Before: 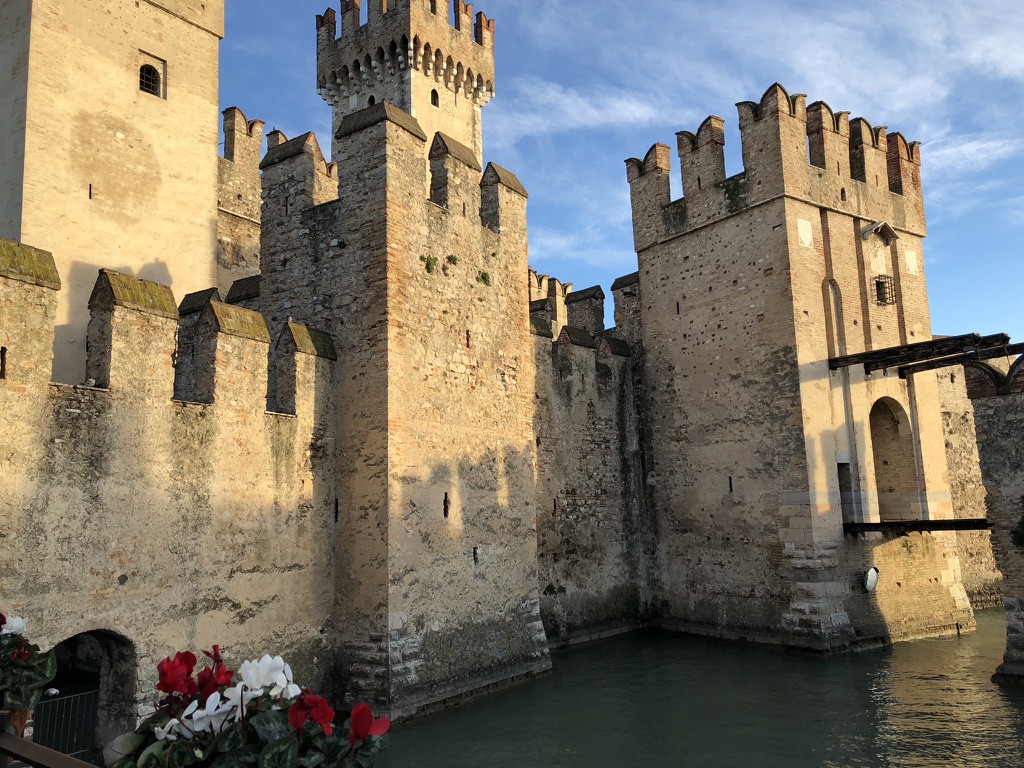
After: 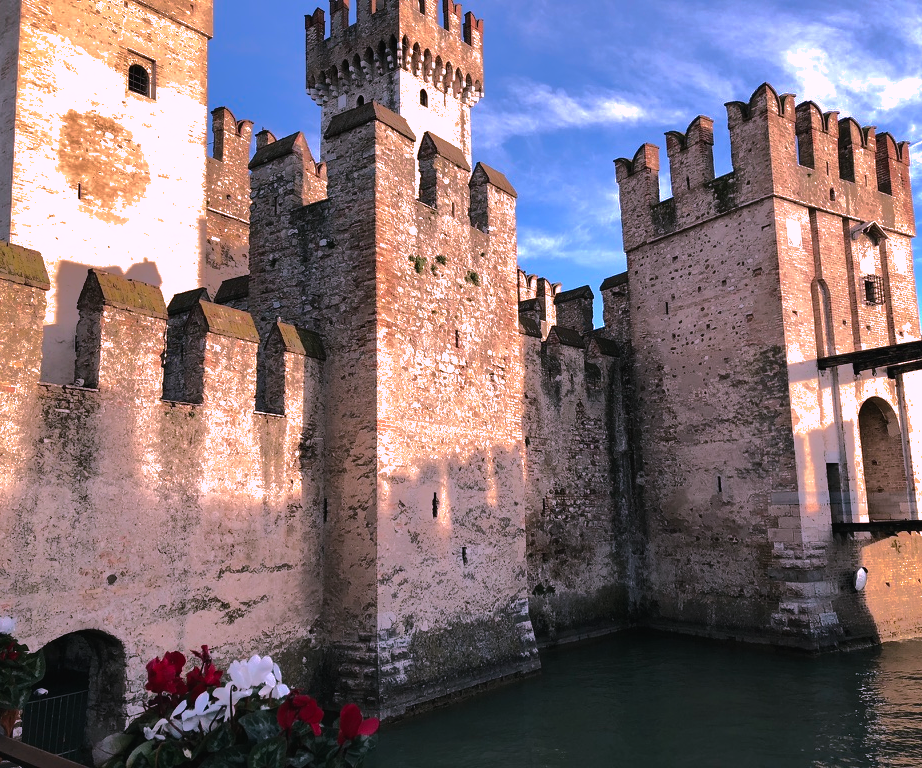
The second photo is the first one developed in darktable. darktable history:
color balance rgb: shadows lift › chroma 2%, shadows lift › hue 135.47°, highlights gain › chroma 2%, highlights gain › hue 291.01°, global offset › luminance 0.5%, perceptual saturation grading › global saturation -10.8%, perceptual saturation grading › highlights -26.83%, perceptual saturation grading › shadows 21.25%, perceptual brilliance grading › highlights 17.77%, perceptual brilliance grading › mid-tones 31.71%, perceptual brilliance grading › shadows -31.01%, global vibrance 24.91%
shadows and highlights: shadows -19.91, highlights -73.15
crop and rotate: left 1.088%, right 8.807%
color correction: highlights a* 15.46, highlights b* -20.56
